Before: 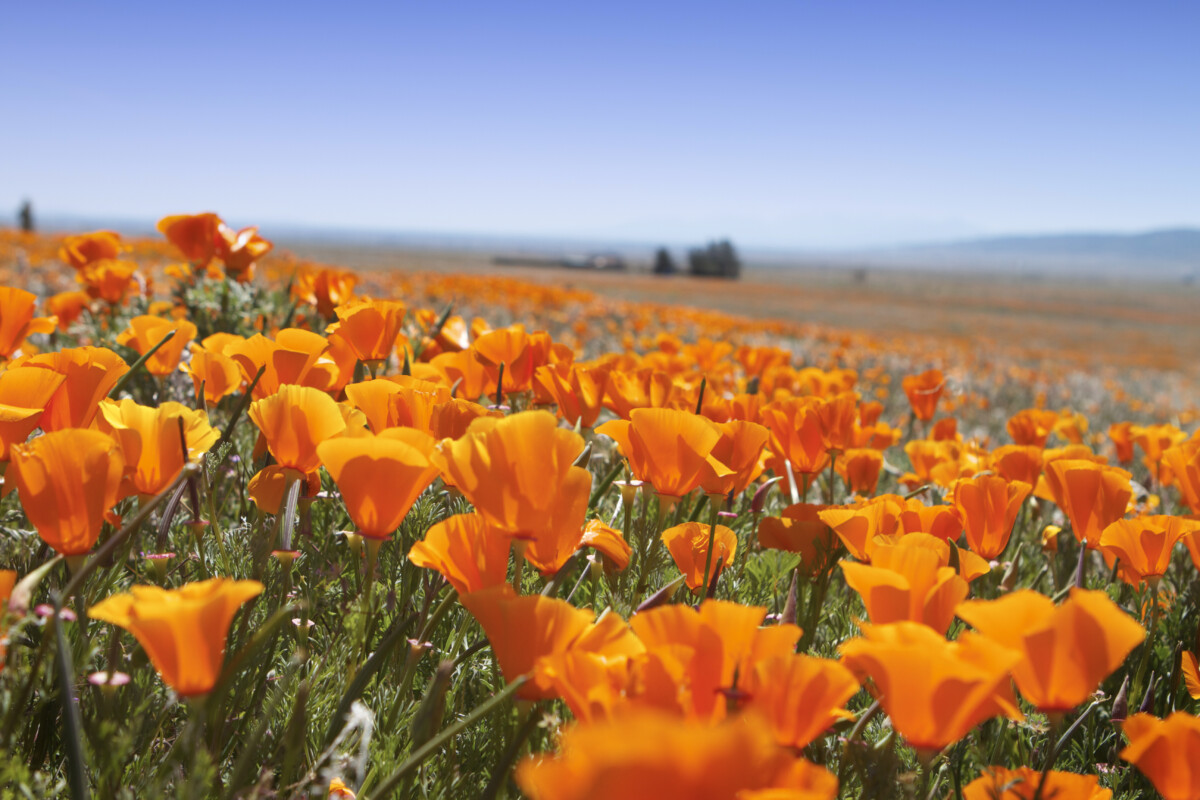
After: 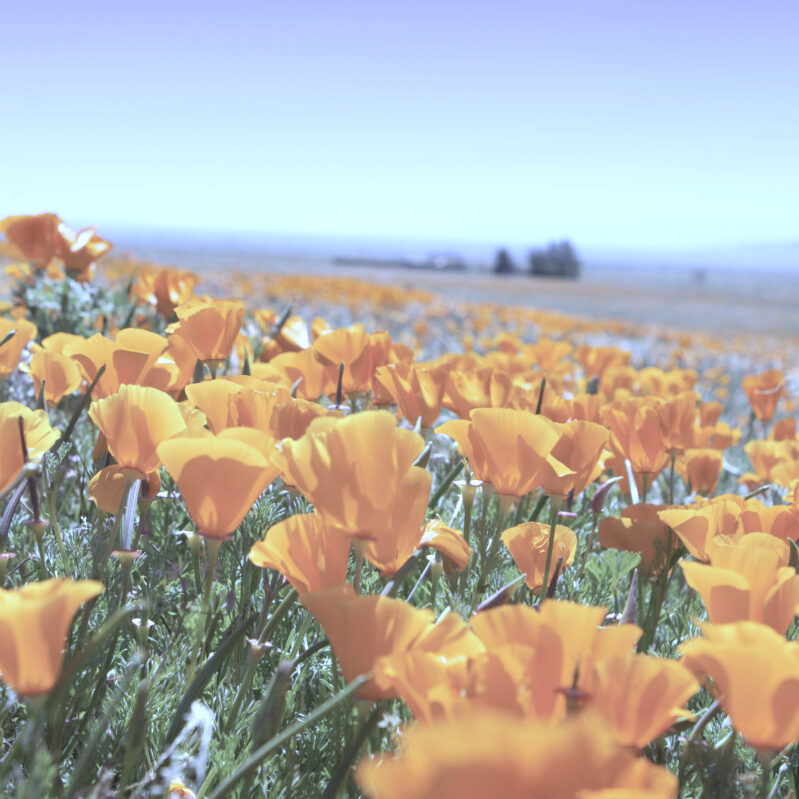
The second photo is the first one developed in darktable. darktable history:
contrast brightness saturation: brightness 0.18, saturation -0.5
exposure: black level correction 0, exposure 0.5 EV, compensate exposure bias true, compensate highlight preservation false
crop and rotate: left 13.409%, right 19.924%
white balance: red 0.766, blue 1.537
